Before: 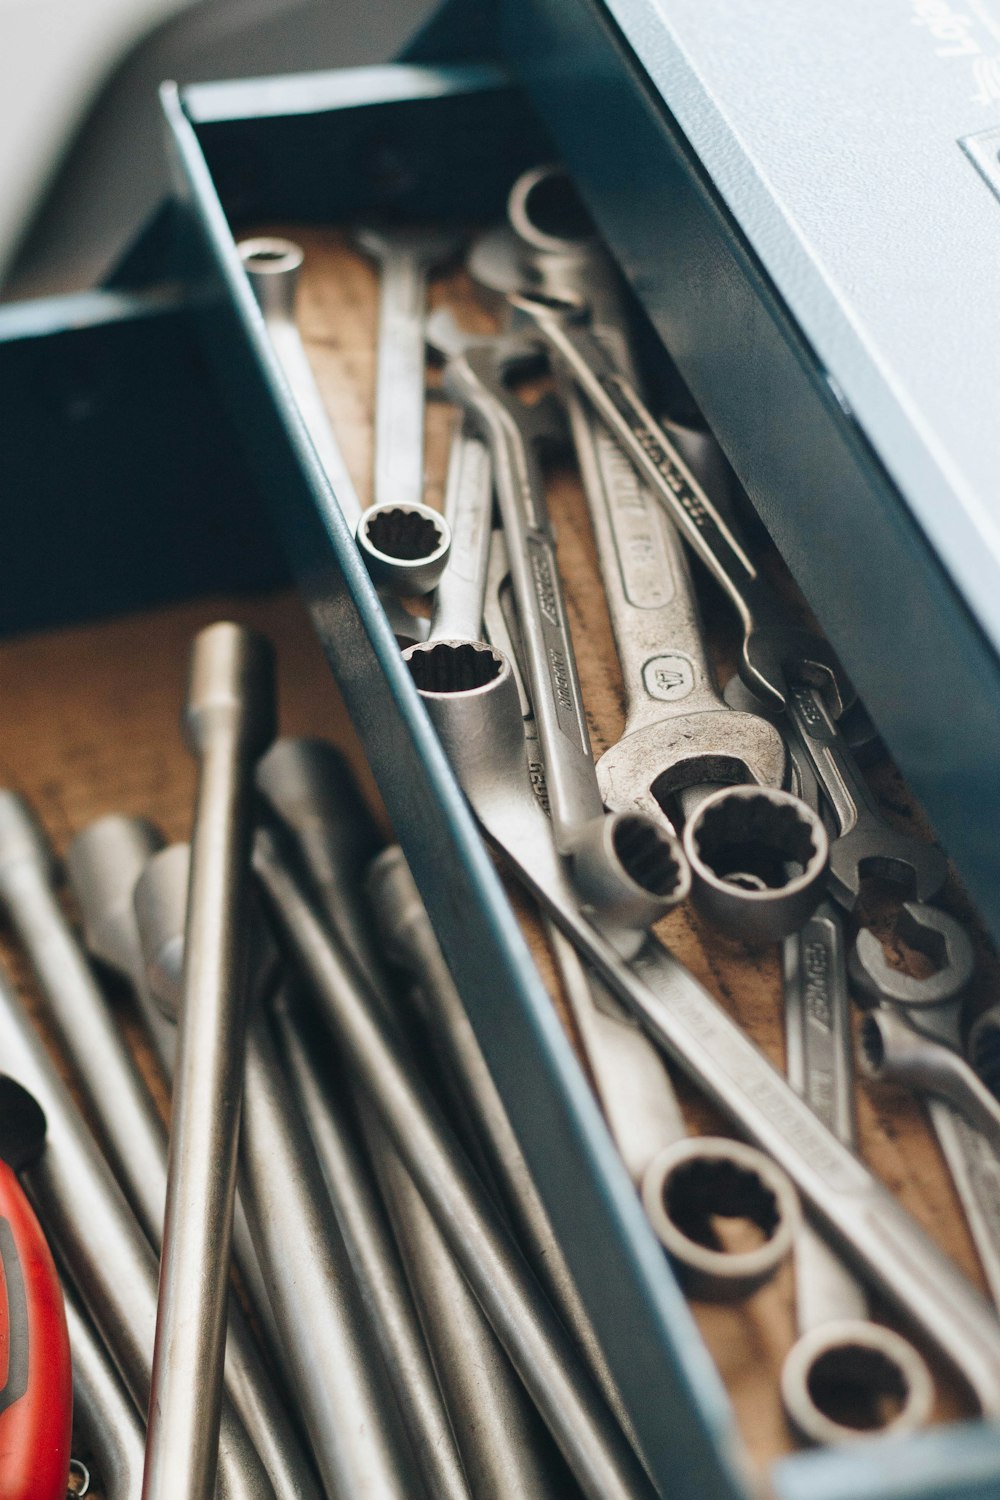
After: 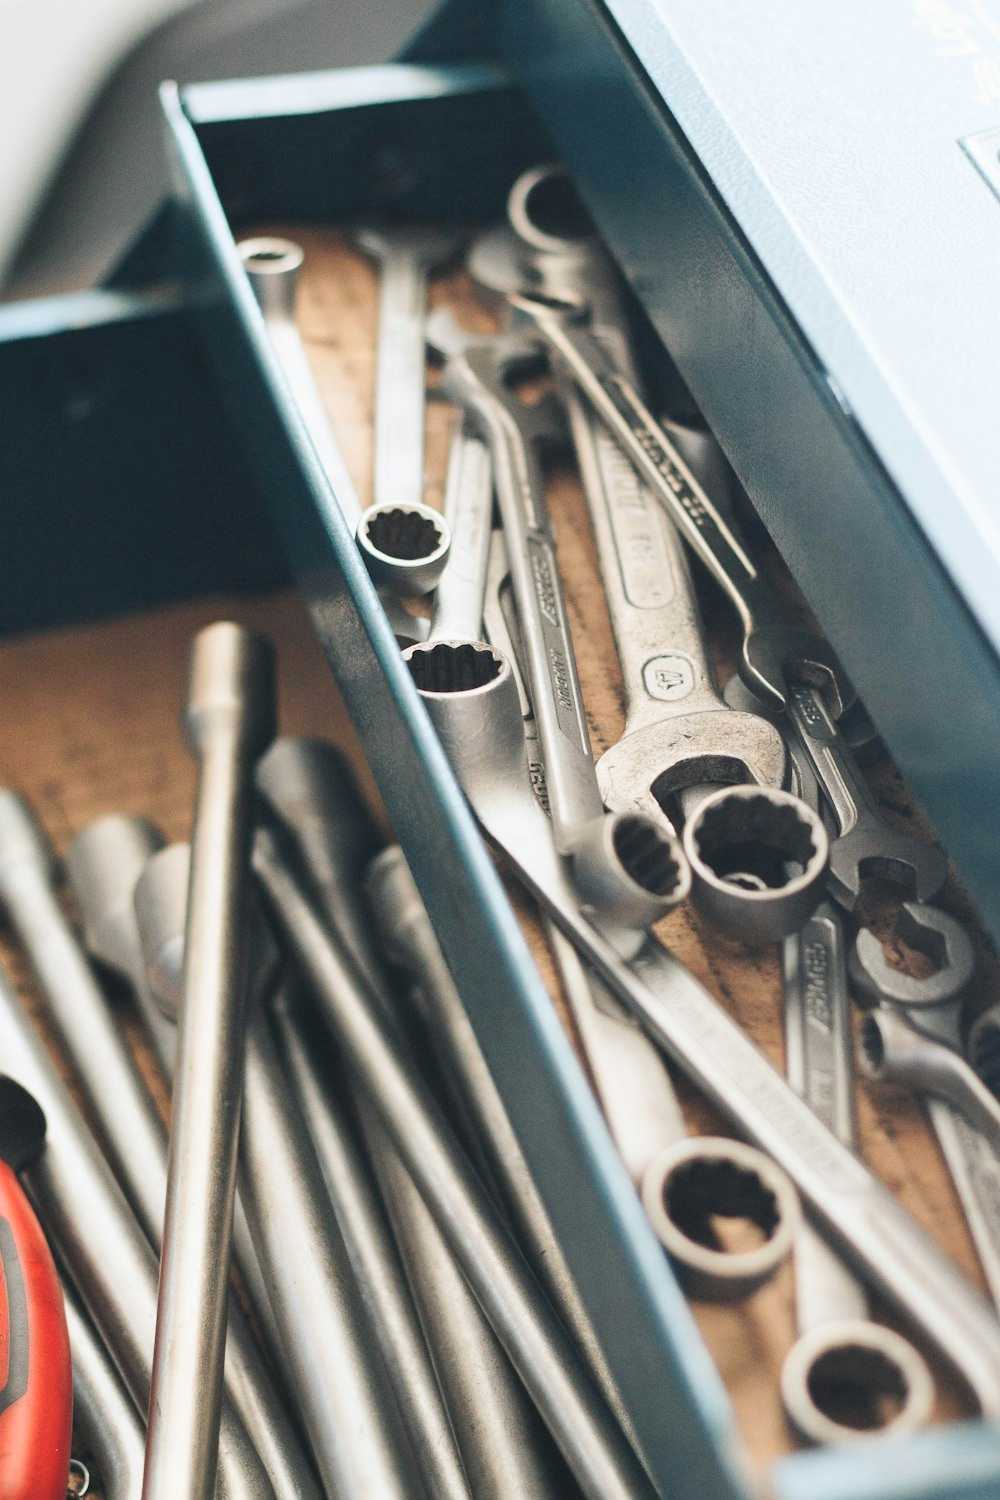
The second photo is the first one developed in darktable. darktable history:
rotate and perspective: crop left 0, crop top 0
contrast brightness saturation: contrast 0.14, brightness 0.21
